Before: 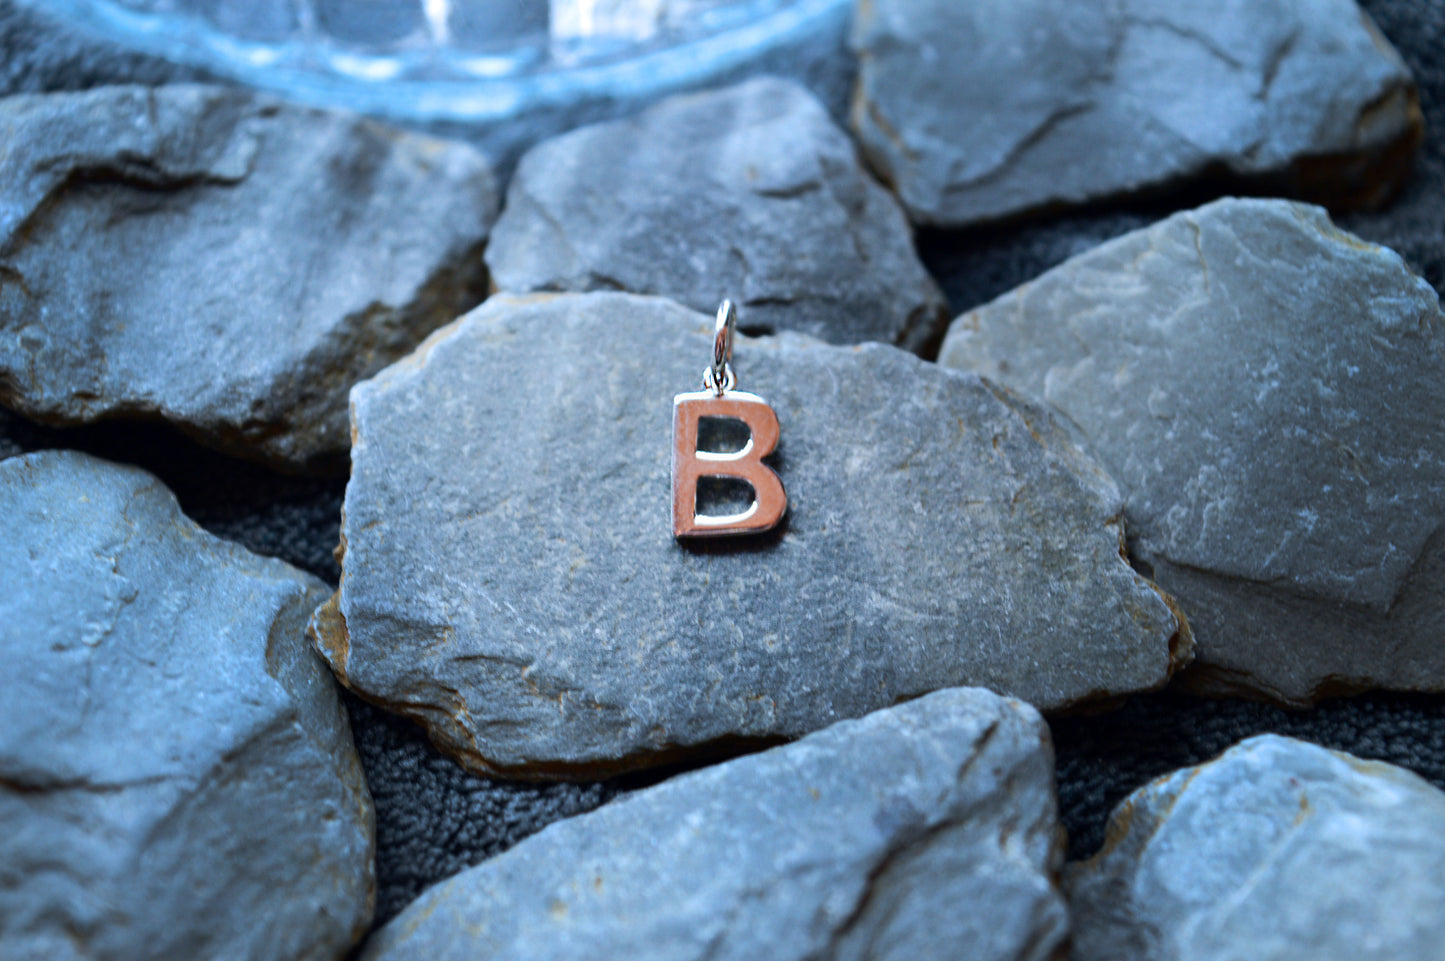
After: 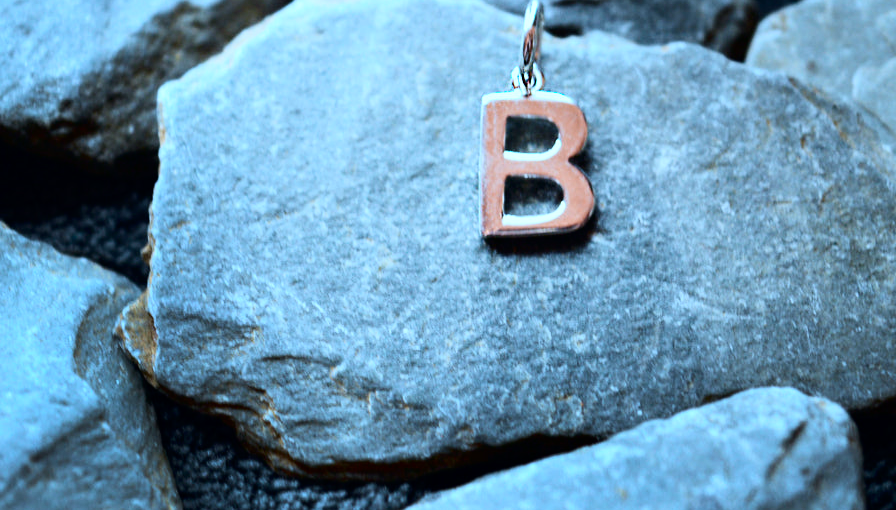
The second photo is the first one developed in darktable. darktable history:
color correction: highlights a* -12.64, highlights b* -18.1, saturation 0.7
crop: left 13.312%, top 31.28%, right 24.627%, bottom 15.582%
tone curve: curves: ch0 [(0, 0) (0.051, 0.021) (0.11, 0.069) (0.249, 0.235) (0.452, 0.526) (0.596, 0.713) (0.703, 0.83) (0.851, 0.938) (1, 1)]; ch1 [(0, 0) (0.1, 0.038) (0.318, 0.221) (0.413, 0.325) (0.443, 0.412) (0.483, 0.474) (0.503, 0.501) (0.516, 0.517) (0.548, 0.568) (0.569, 0.599) (0.594, 0.634) (0.666, 0.701) (1, 1)]; ch2 [(0, 0) (0.453, 0.435) (0.479, 0.476) (0.504, 0.5) (0.529, 0.537) (0.556, 0.583) (0.584, 0.618) (0.824, 0.815) (1, 1)], color space Lab, independent channels, preserve colors none
rgb levels: preserve colors max RGB
